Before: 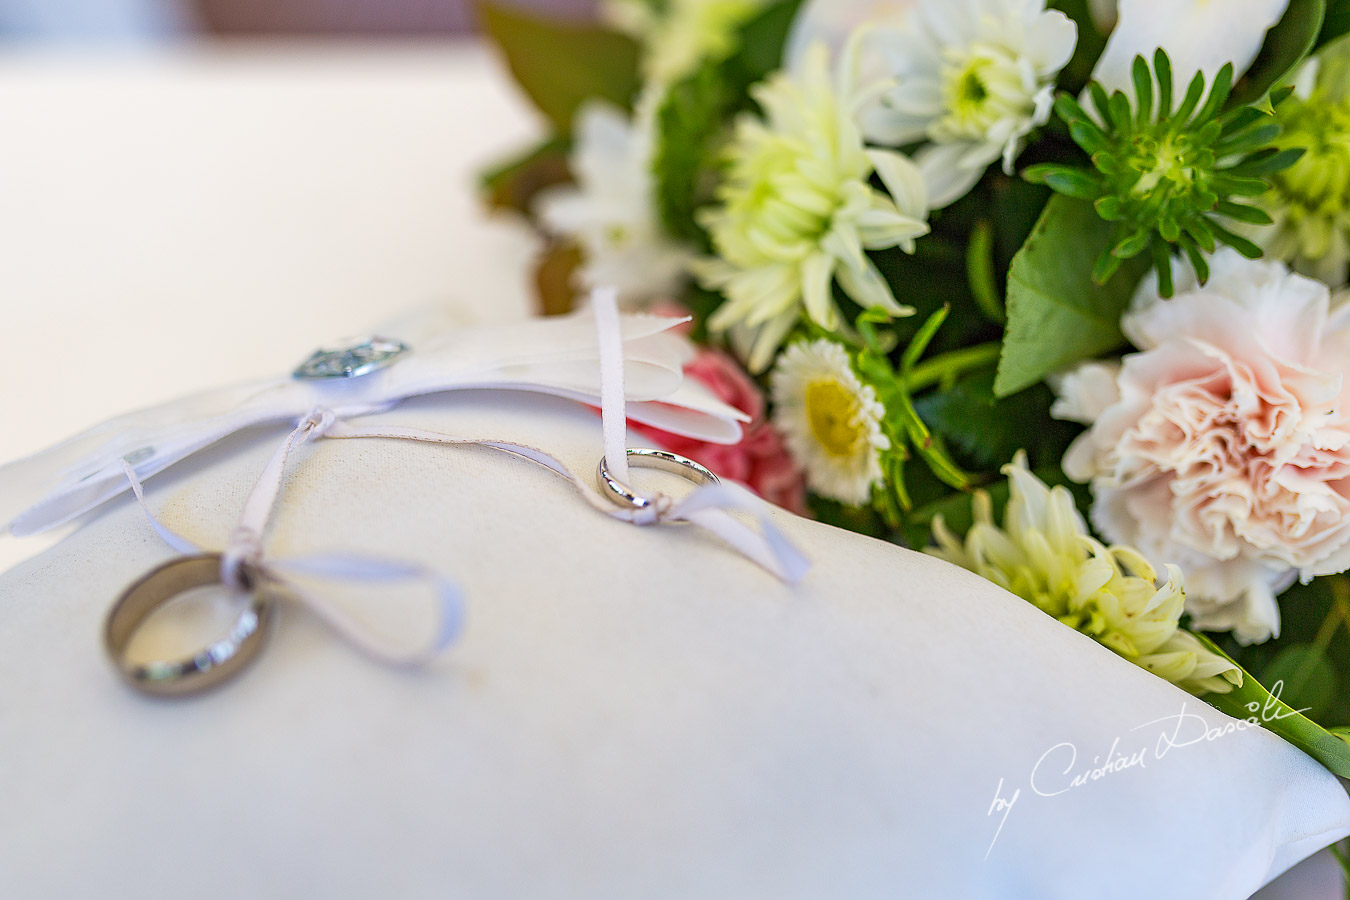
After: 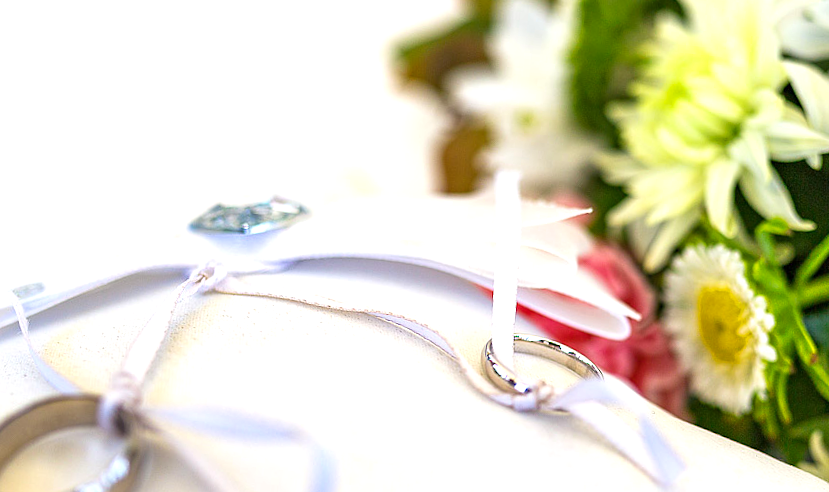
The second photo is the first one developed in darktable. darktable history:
color balance rgb: perceptual saturation grading › global saturation -2.549%, perceptual saturation grading › shadows -2.446%, perceptual brilliance grading › global brilliance 18.597%, global vibrance 2.611%
crop and rotate: angle -5.91°, left 2.206%, top 6.625%, right 27.173%, bottom 30.494%
